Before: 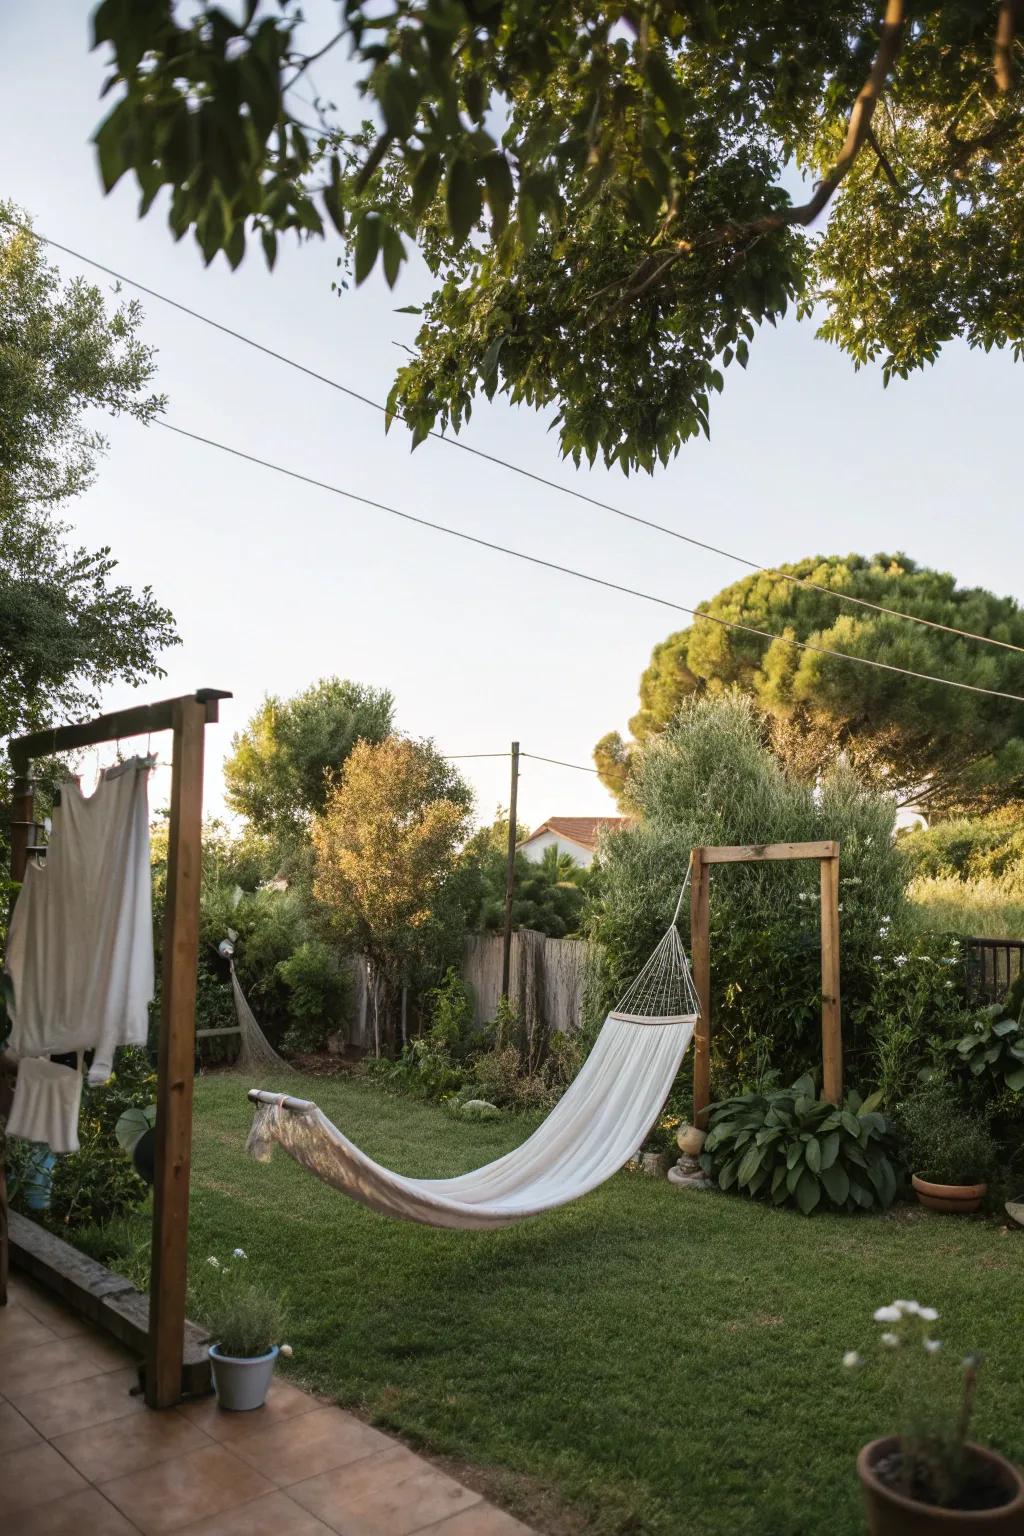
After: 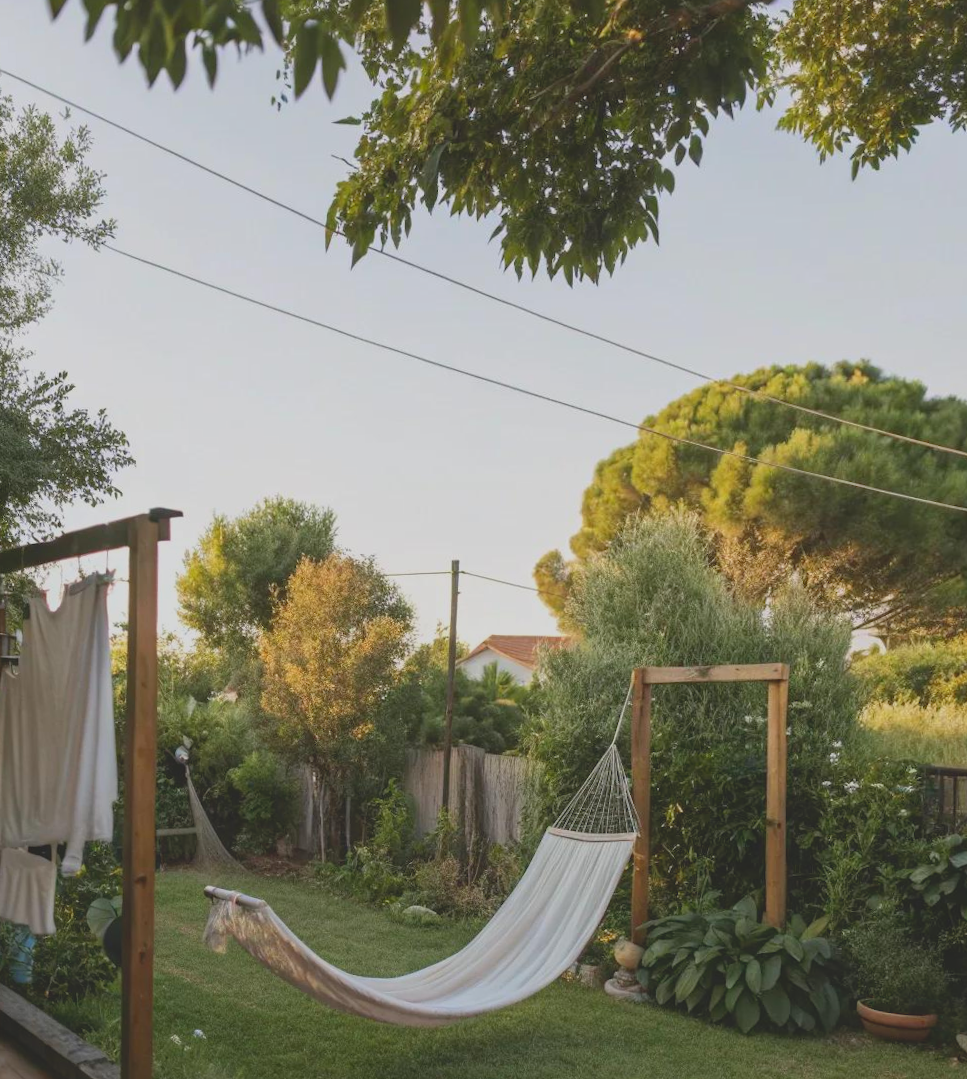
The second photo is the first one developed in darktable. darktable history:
contrast brightness saturation: contrast -0.28
rotate and perspective: rotation 0.062°, lens shift (vertical) 0.115, lens shift (horizontal) -0.133, crop left 0.047, crop right 0.94, crop top 0.061, crop bottom 0.94
crop and rotate: top 12.5%, bottom 12.5%
